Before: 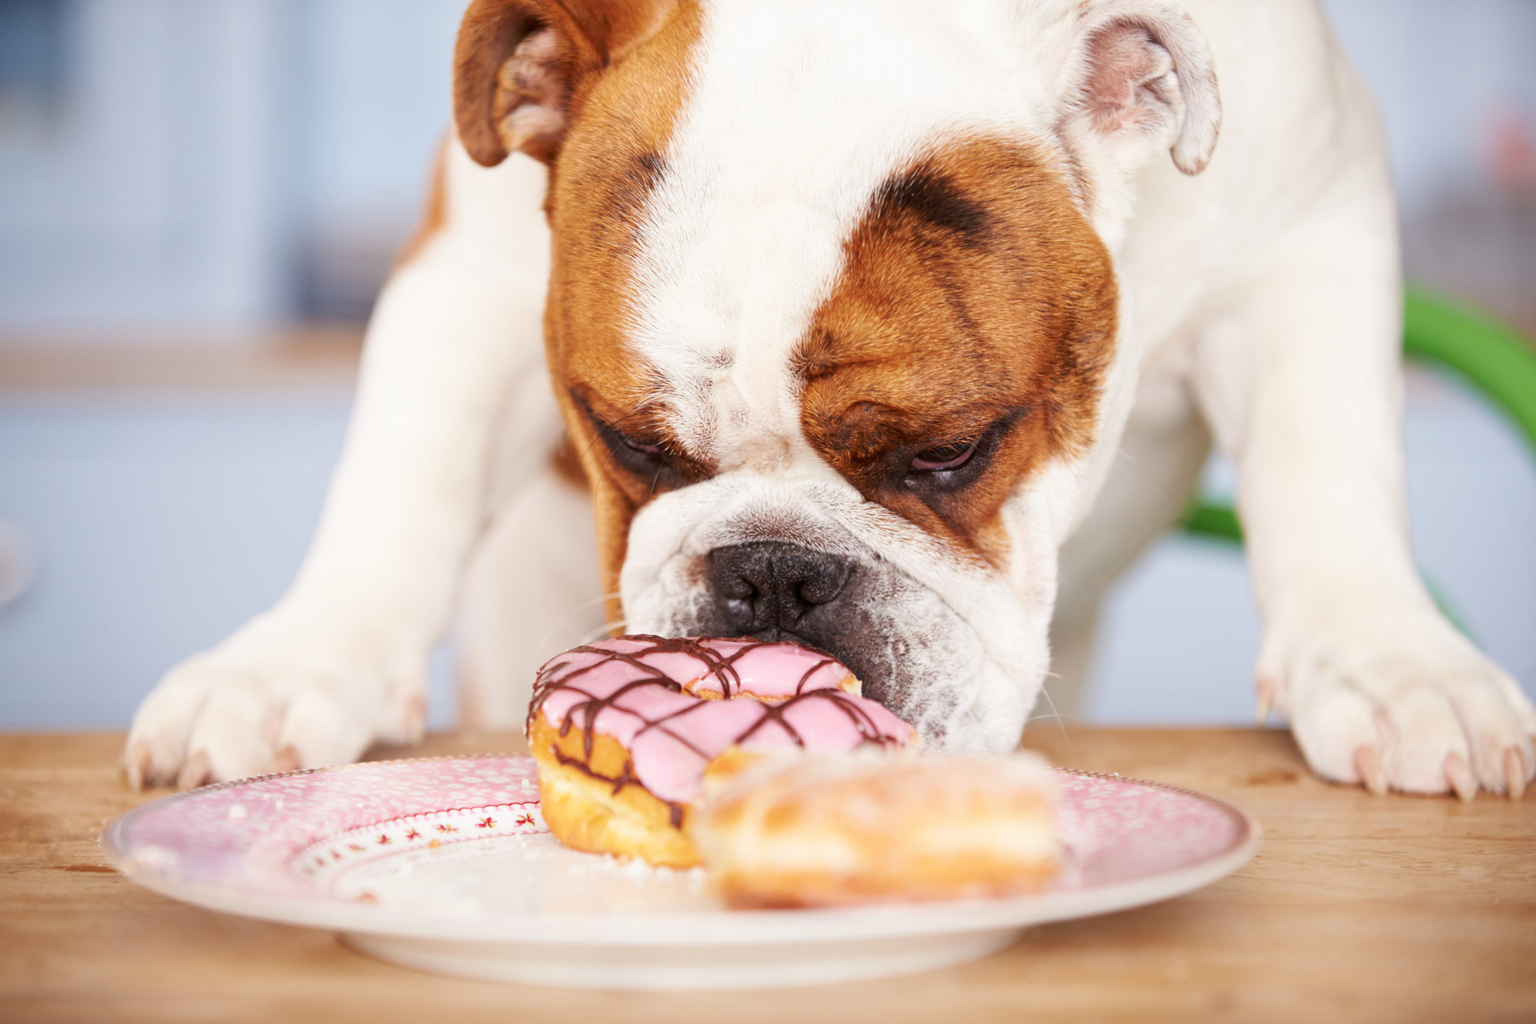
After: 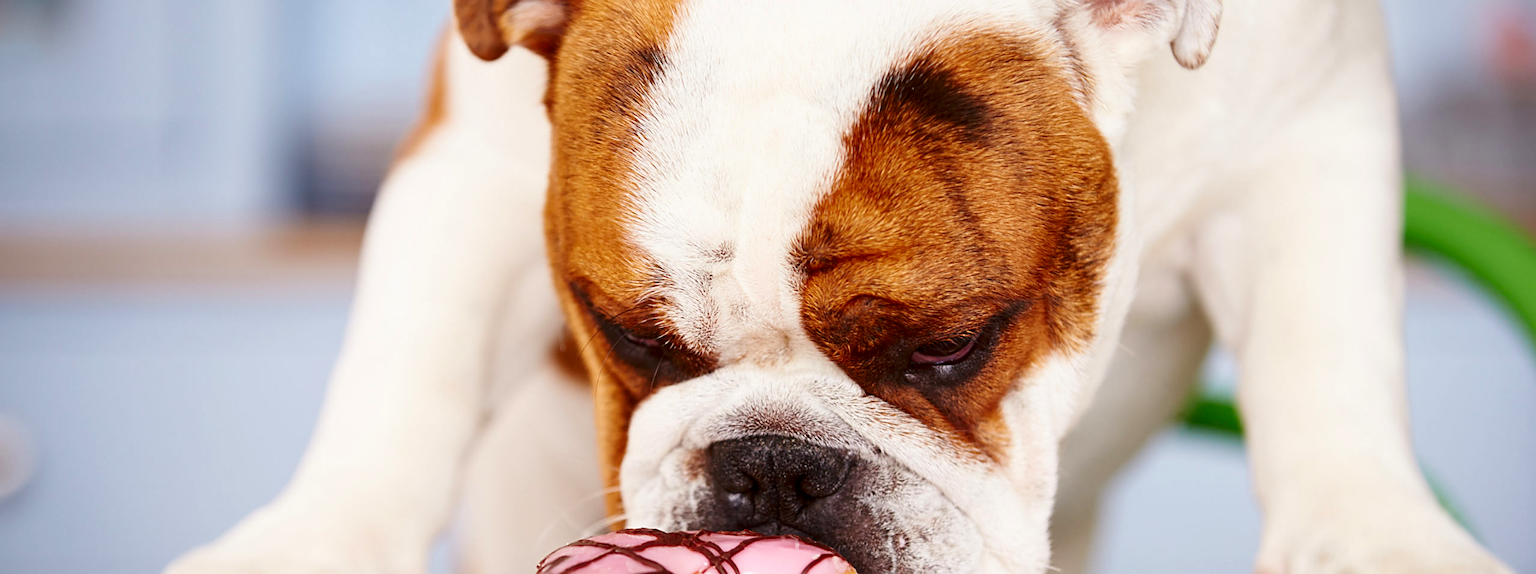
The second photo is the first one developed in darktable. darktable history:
crop and rotate: top 10.412%, bottom 33.433%
sharpen: on, module defaults
contrast brightness saturation: contrast 0.118, brightness -0.121, saturation 0.205
